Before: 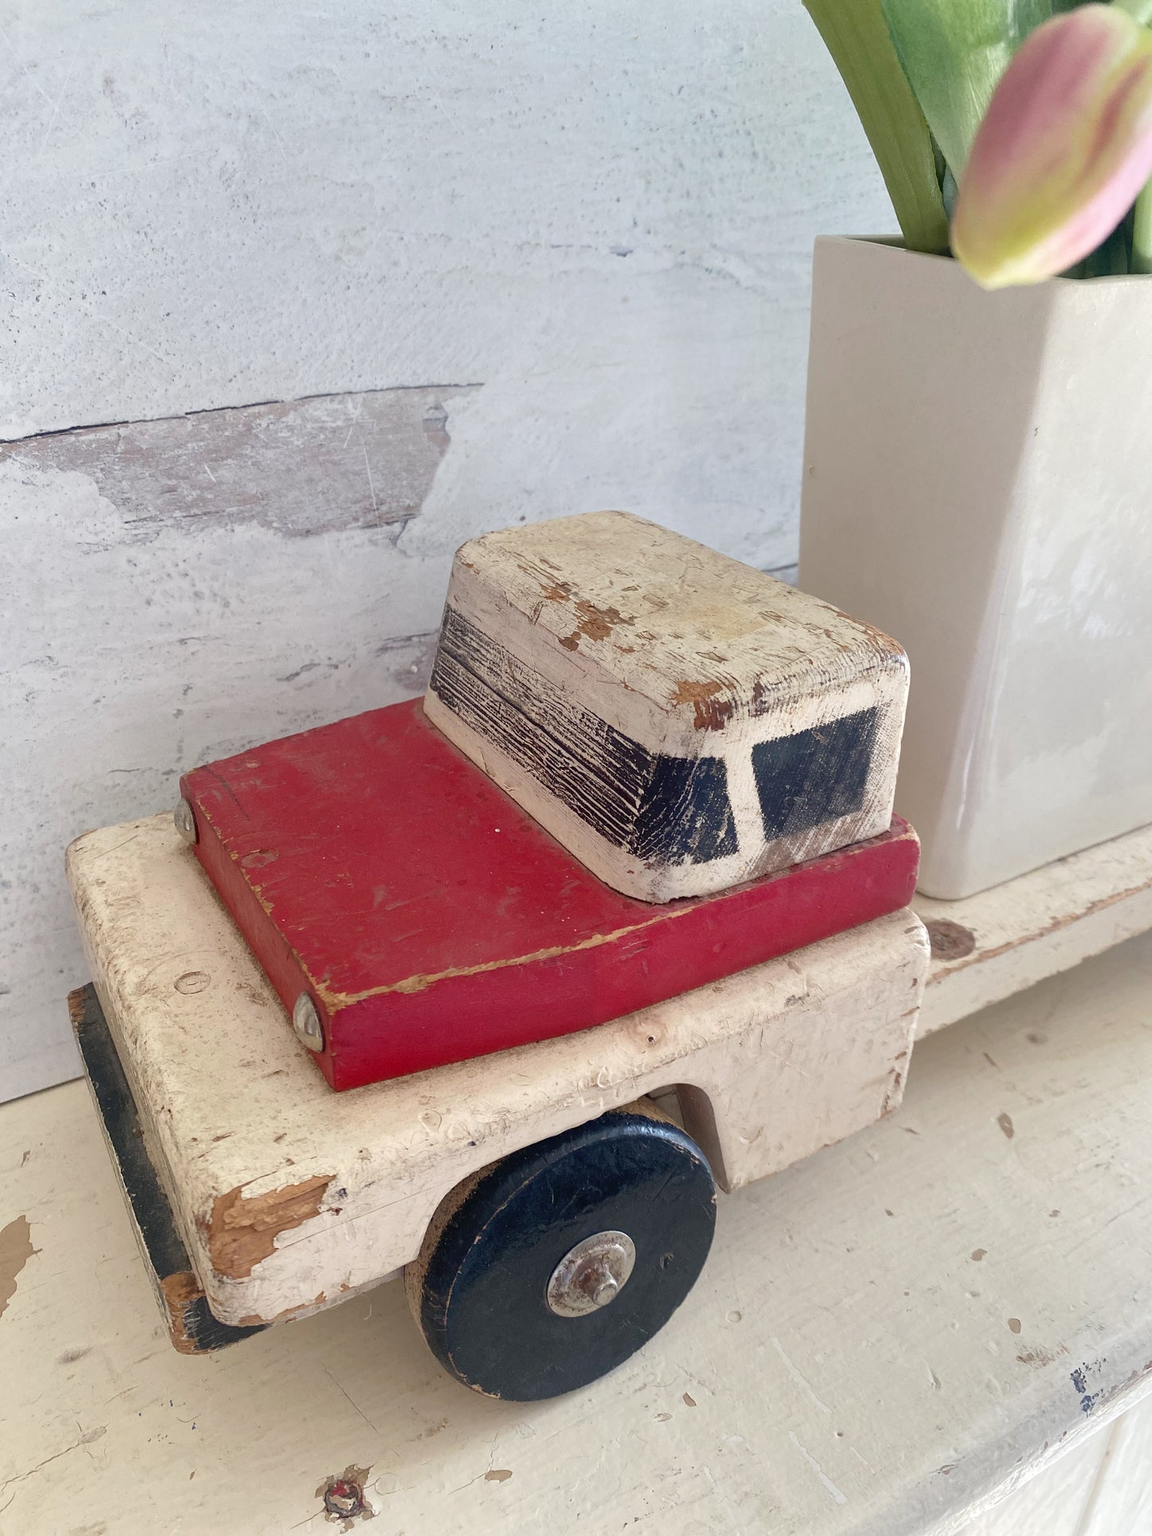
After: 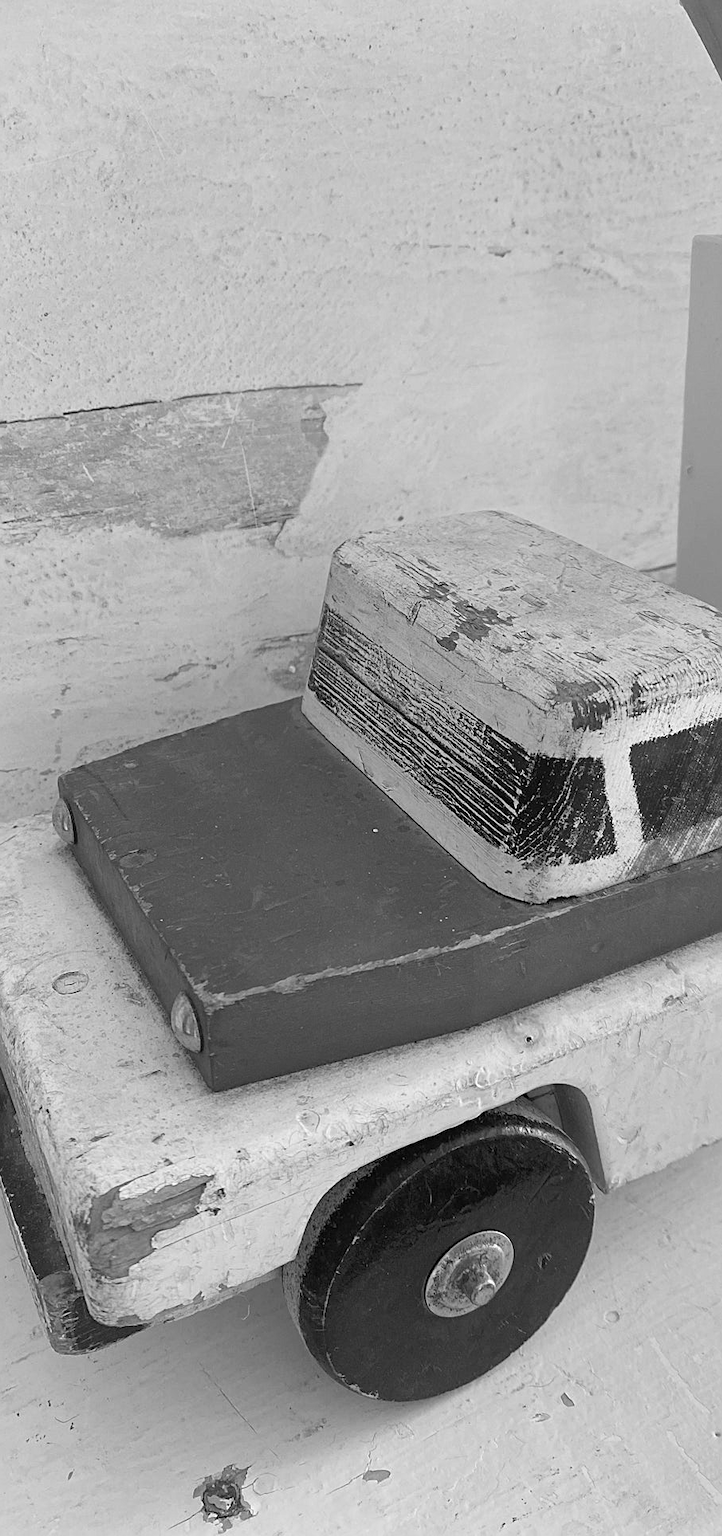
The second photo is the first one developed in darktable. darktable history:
white balance: emerald 1
sharpen: radius 2.167, amount 0.381, threshold 0
monochrome: a 32, b 64, size 2.3
crop: left 10.644%, right 26.528%
